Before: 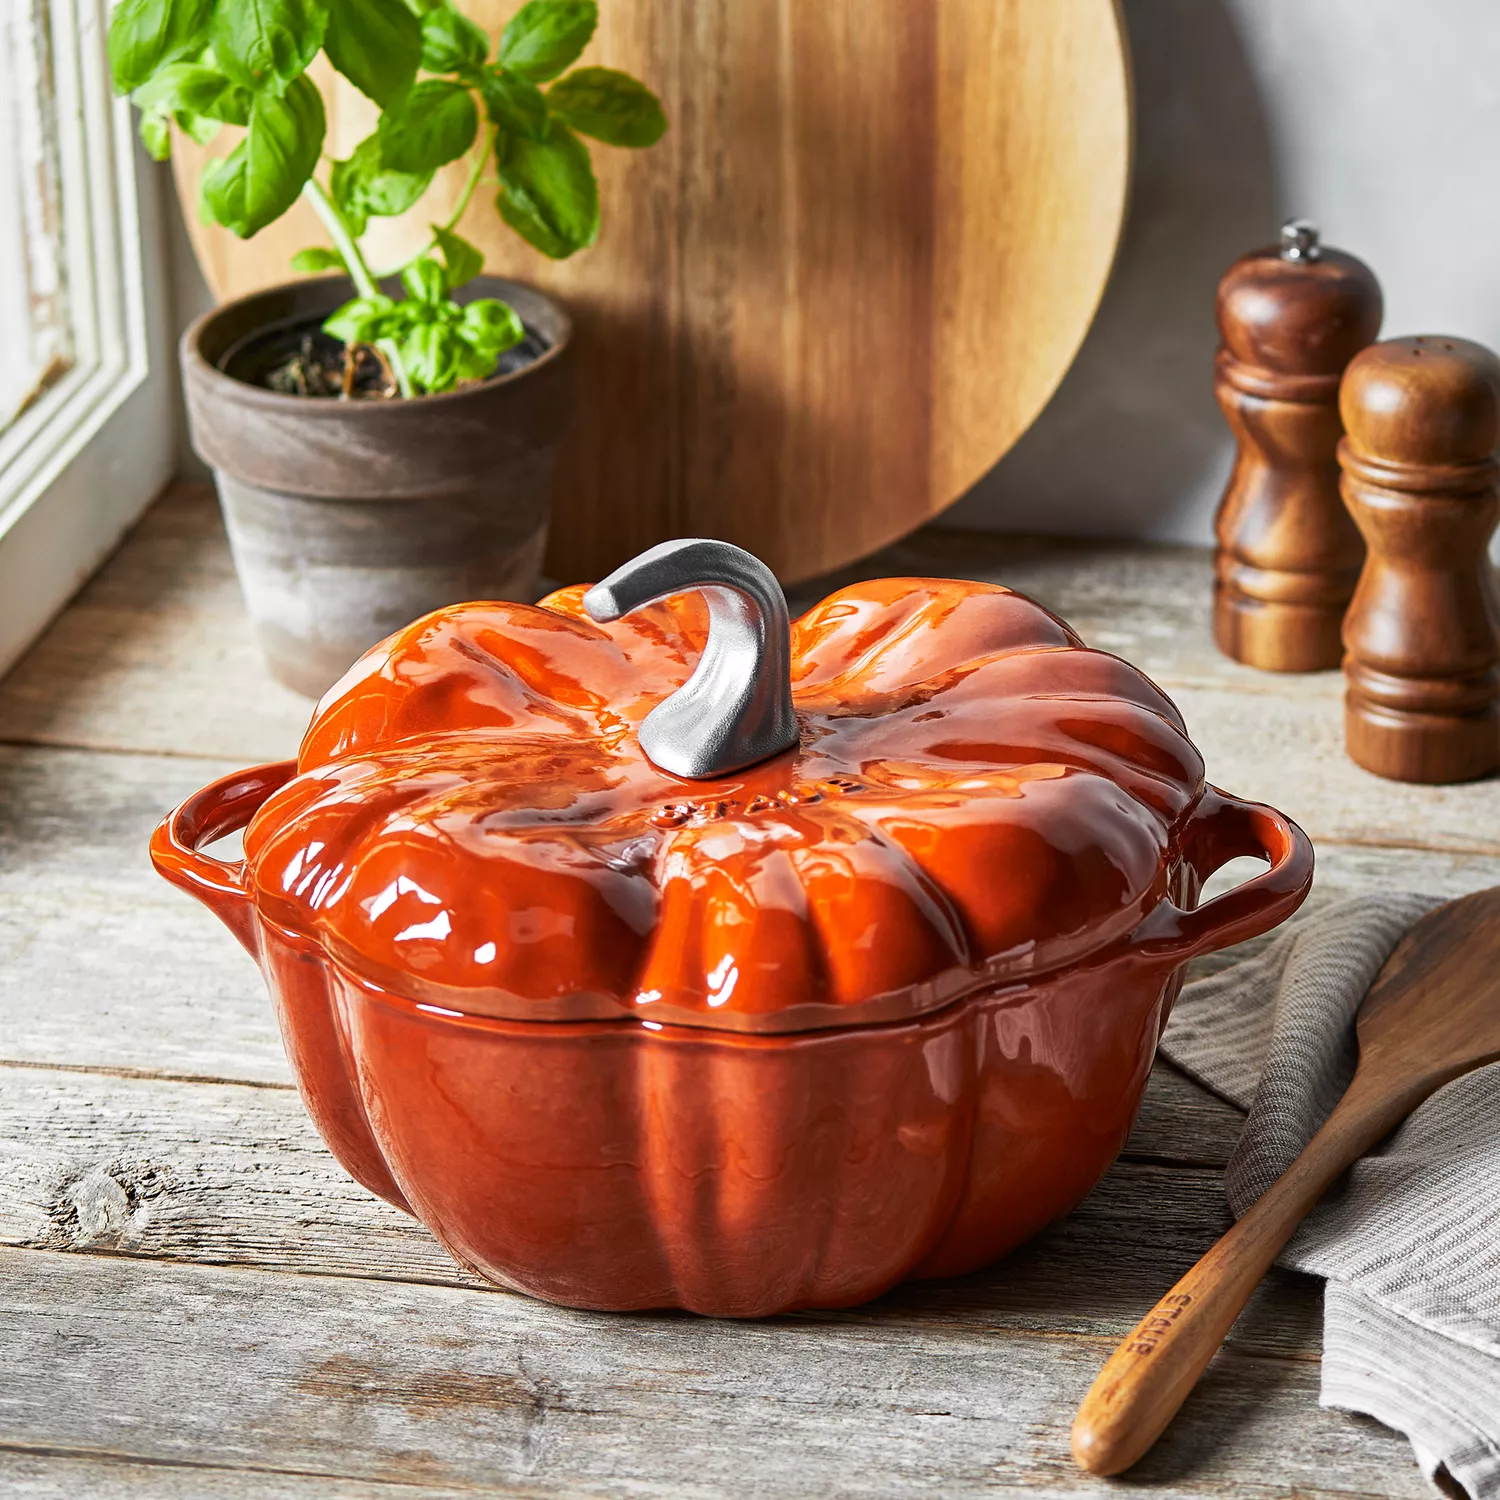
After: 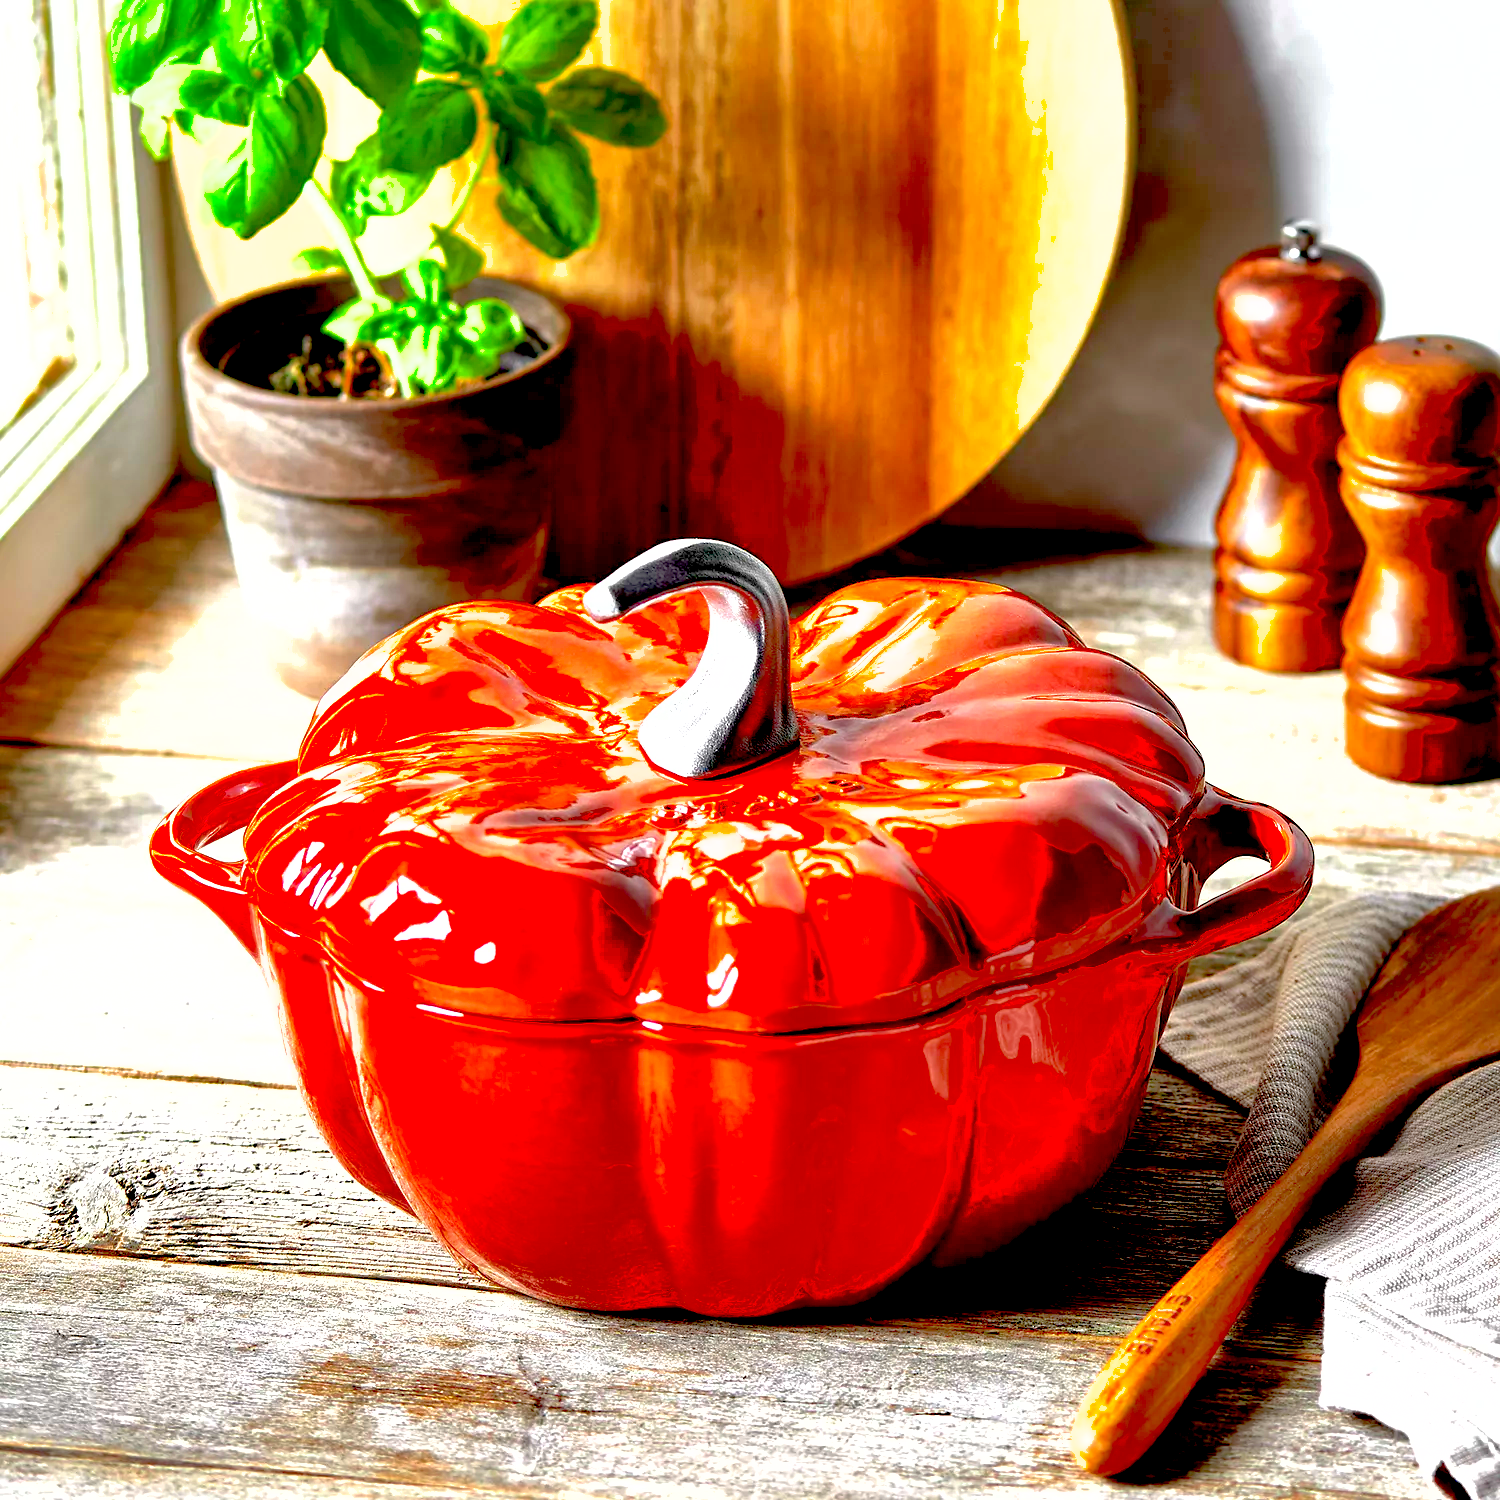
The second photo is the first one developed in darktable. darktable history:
shadows and highlights: on, module defaults
exposure: black level correction 0.035, exposure 0.9 EV, compensate highlight preservation false
color correction: saturation 1.34
